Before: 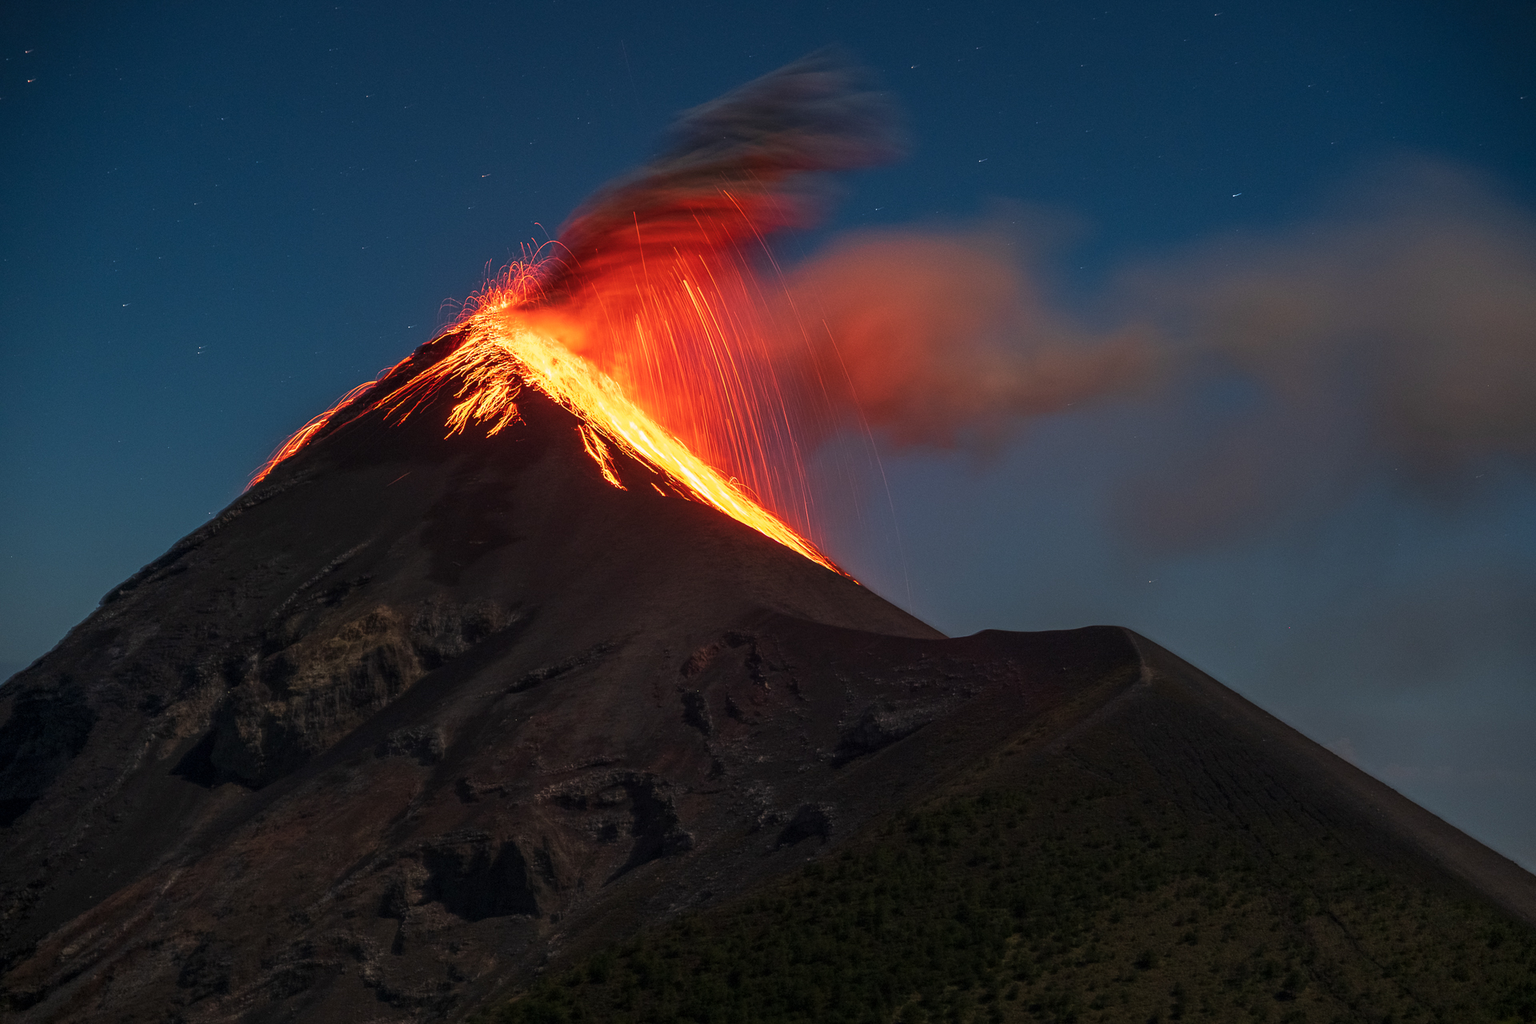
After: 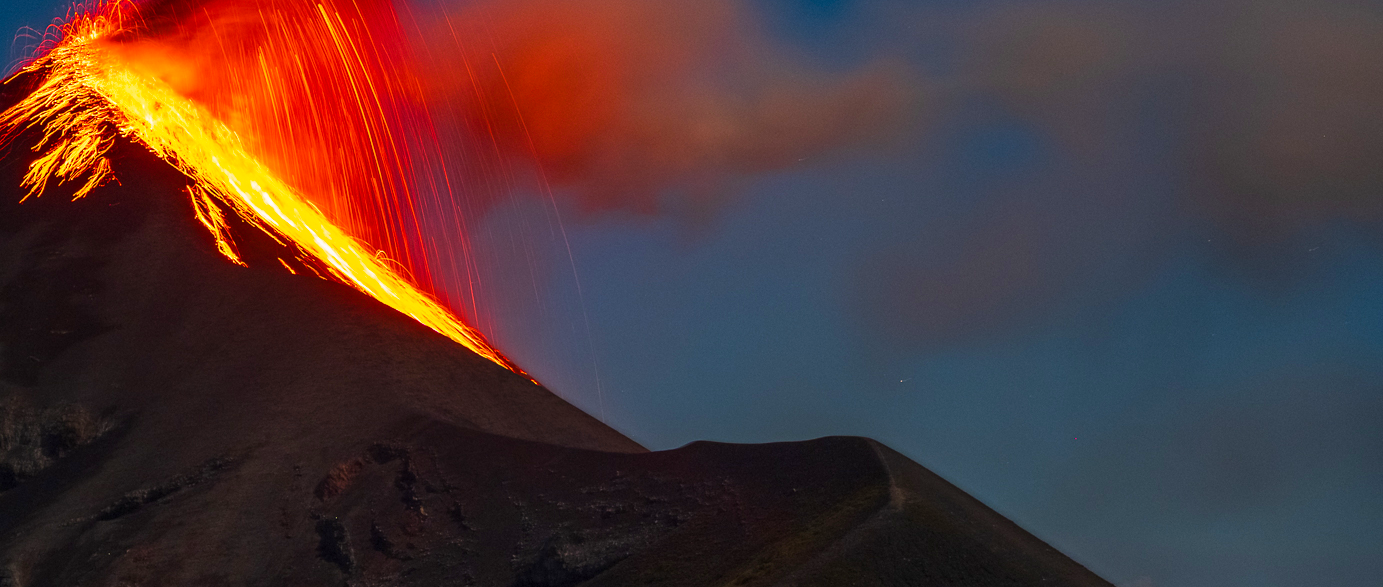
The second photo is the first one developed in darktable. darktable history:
crop and rotate: left 27.938%, top 27.046%, bottom 27.046%
color balance rgb: linear chroma grading › global chroma 15%, perceptual saturation grading › global saturation 30%
